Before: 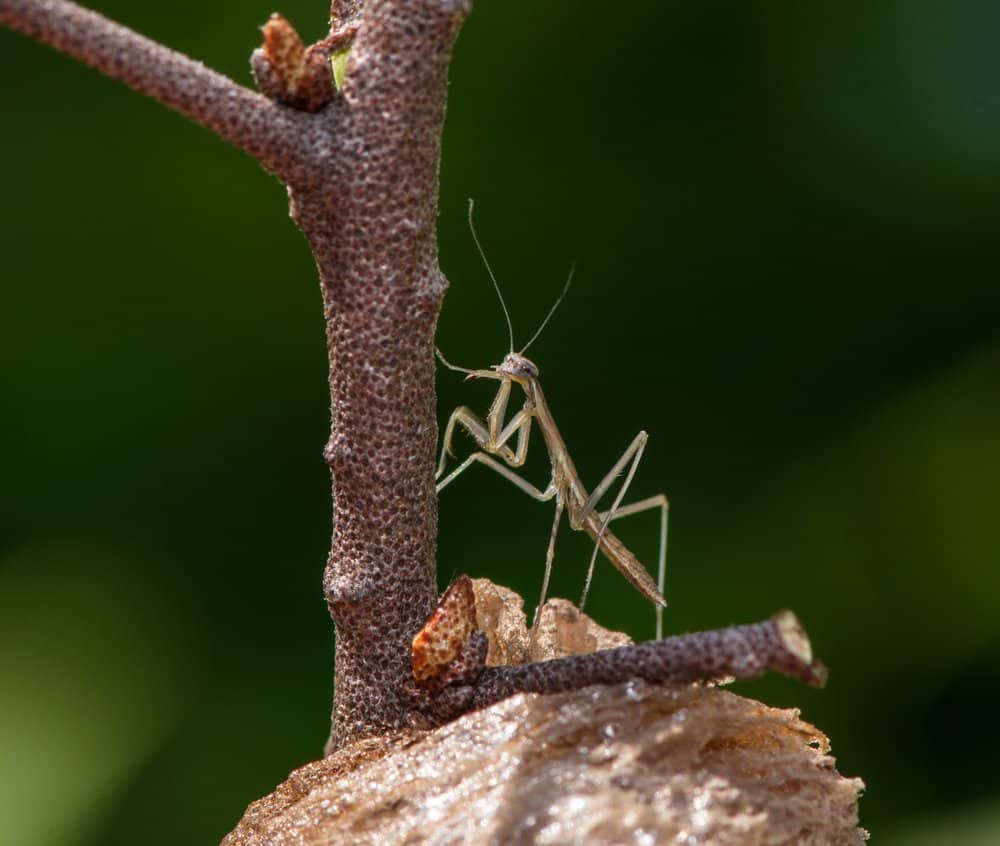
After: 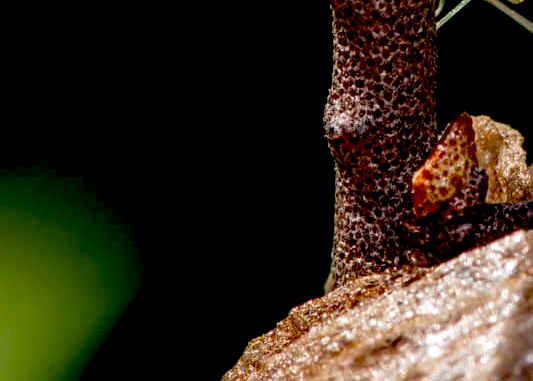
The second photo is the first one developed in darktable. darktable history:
exposure: black level correction 0.056, exposure -0.039 EV, compensate highlight preservation false
crop and rotate: top 54.778%, right 46.61%, bottom 0.159%
local contrast: highlights 100%, shadows 100%, detail 120%, midtone range 0.2
